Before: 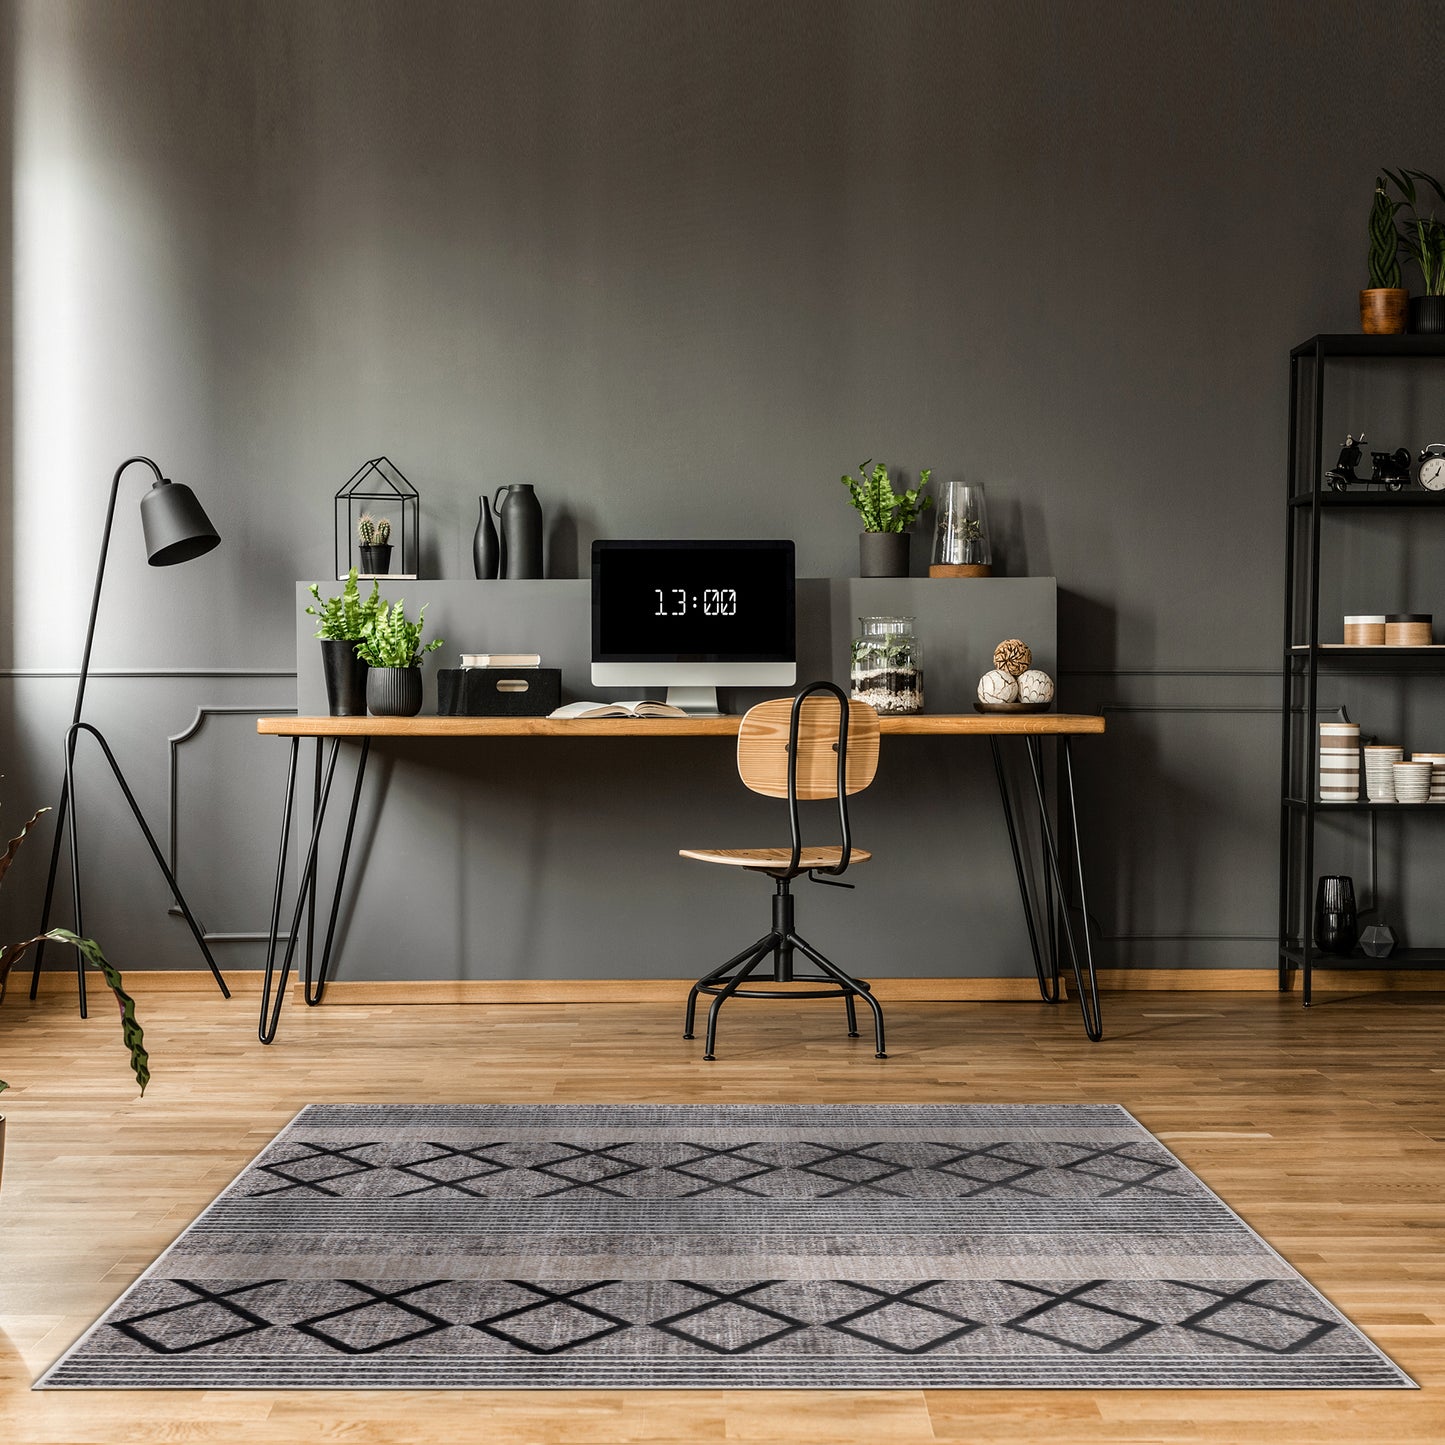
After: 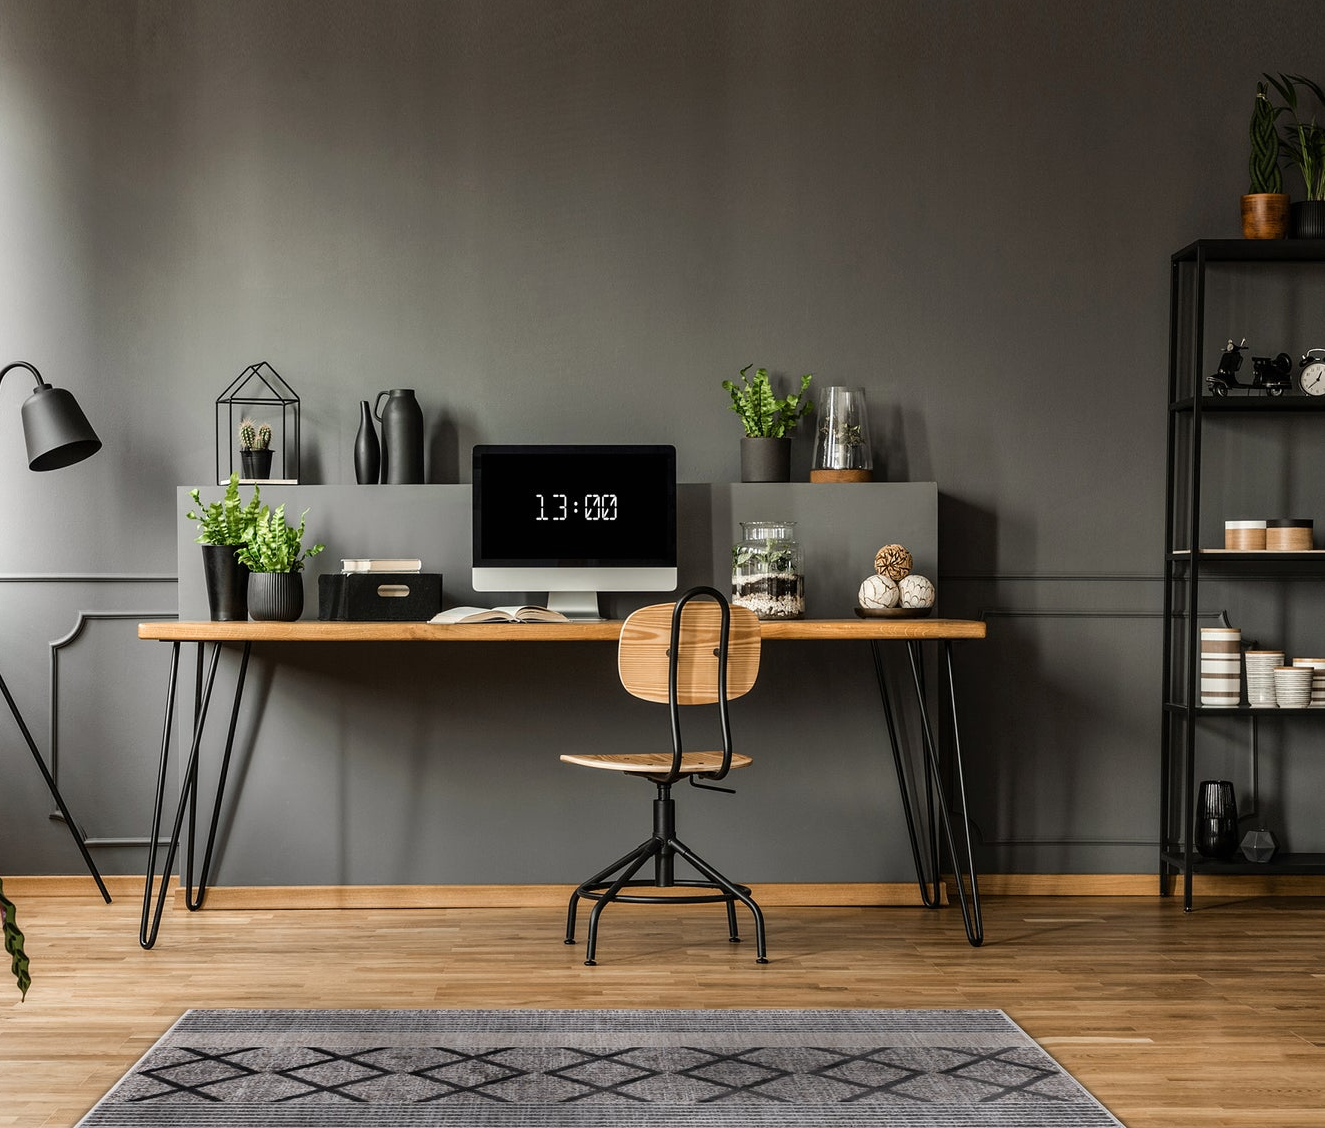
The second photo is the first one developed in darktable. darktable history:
crop: left 8.294%, top 6.592%, bottom 15.314%
exposure: black level correction 0, exposure 0 EV, compensate highlight preservation false
